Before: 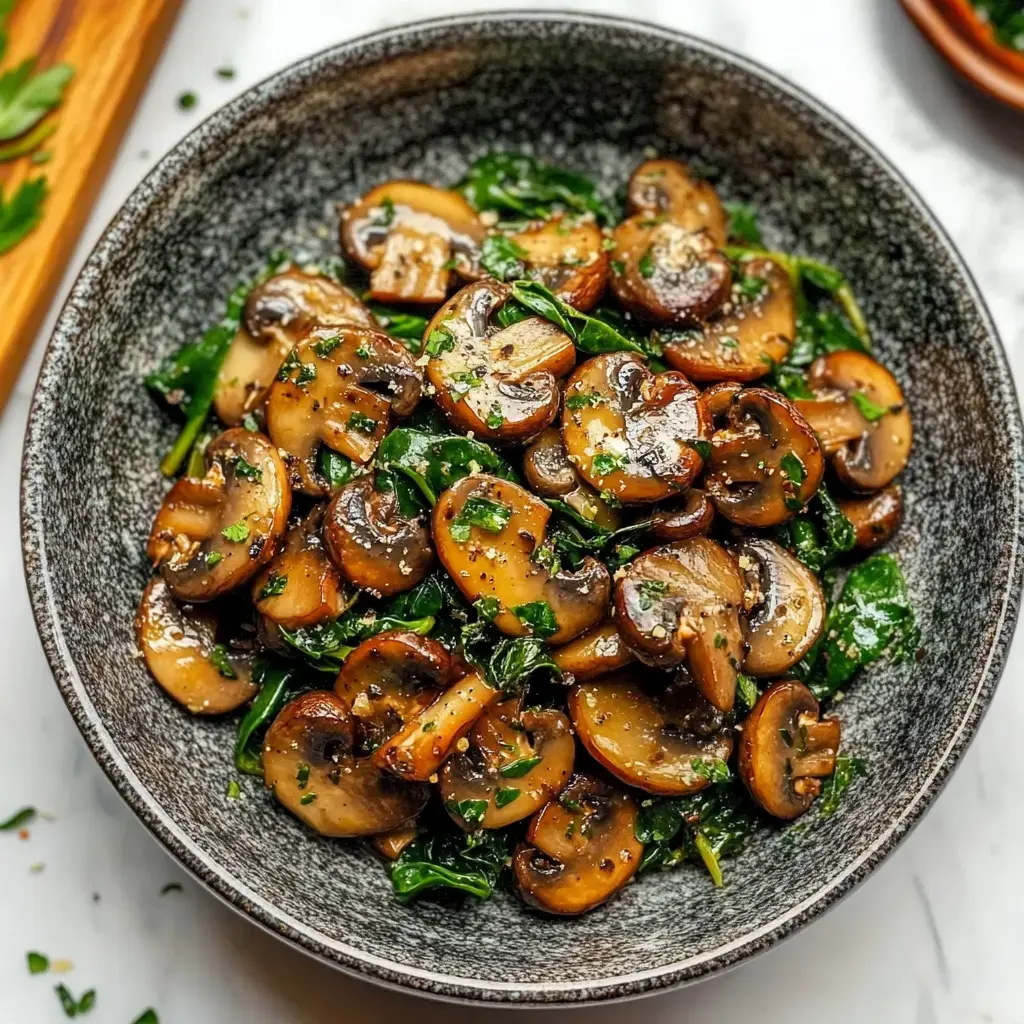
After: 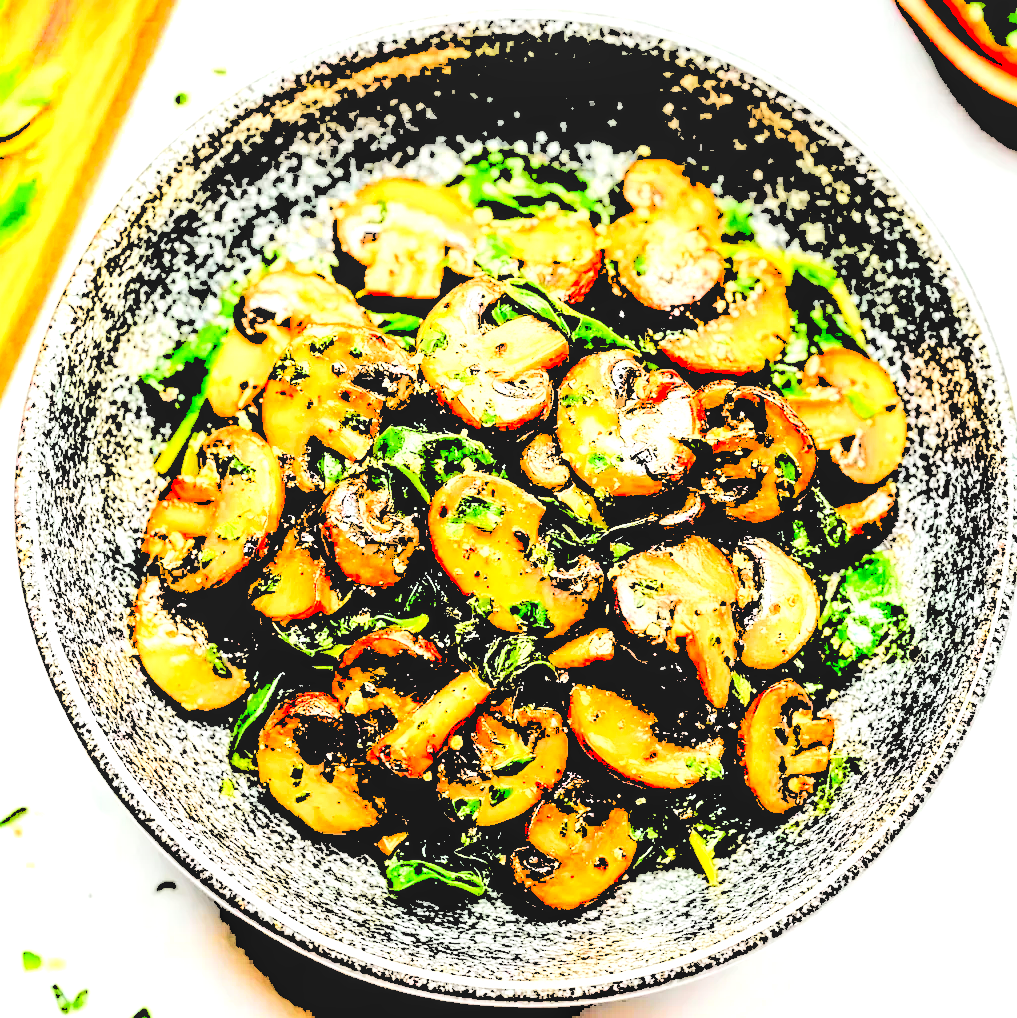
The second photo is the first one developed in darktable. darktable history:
local contrast: on, module defaults
levels: levels [0.246, 0.256, 0.506]
crop and rotate: left 0.619%, top 0.26%, bottom 0.313%
tone curve: curves: ch0 [(0, 0) (0.037, 0.025) (0.131, 0.093) (0.275, 0.256) (0.476, 0.517) (0.607, 0.667) (0.691, 0.745) (0.789, 0.836) (0.911, 0.925) (0.997, 0.995)]; ch1 [(0, 0) (0.301, 0.3) (0.444, 0.45) (0.493, 0.495) (0.507, 0.503) (0.534, 0.533) (0.582, 0.58) (0.658, 0.693) (0.746, 0.77) (1, 1)]; ch2 [(0, 0) (0.246, 0.233) (0.36, 0.352) (0.415, 0.418) (0.476, 0.492) (0.502, 0.504) (0.525, 0.518) (0.539, 0.544) (0.586, 0.602) (0.634, 0.651) (0.706, 0.727) (0.853, 0.852) (1, 0.951)], color space Lab, independent channels, preserve colors none
